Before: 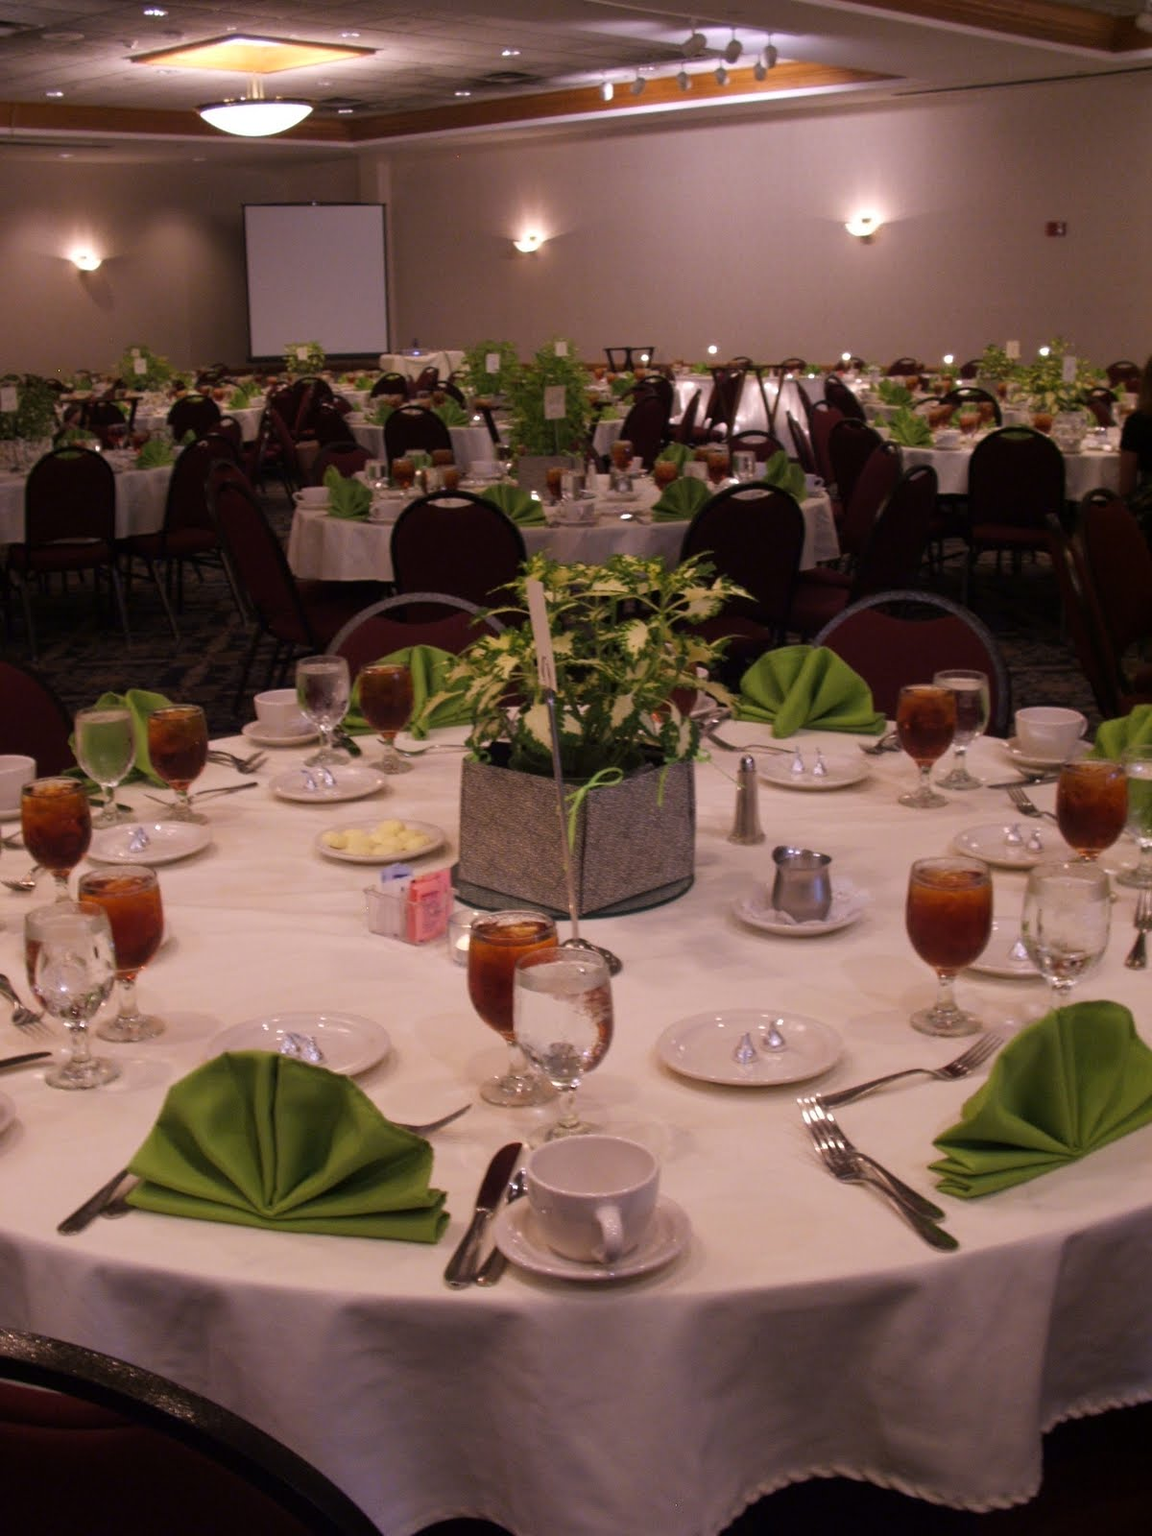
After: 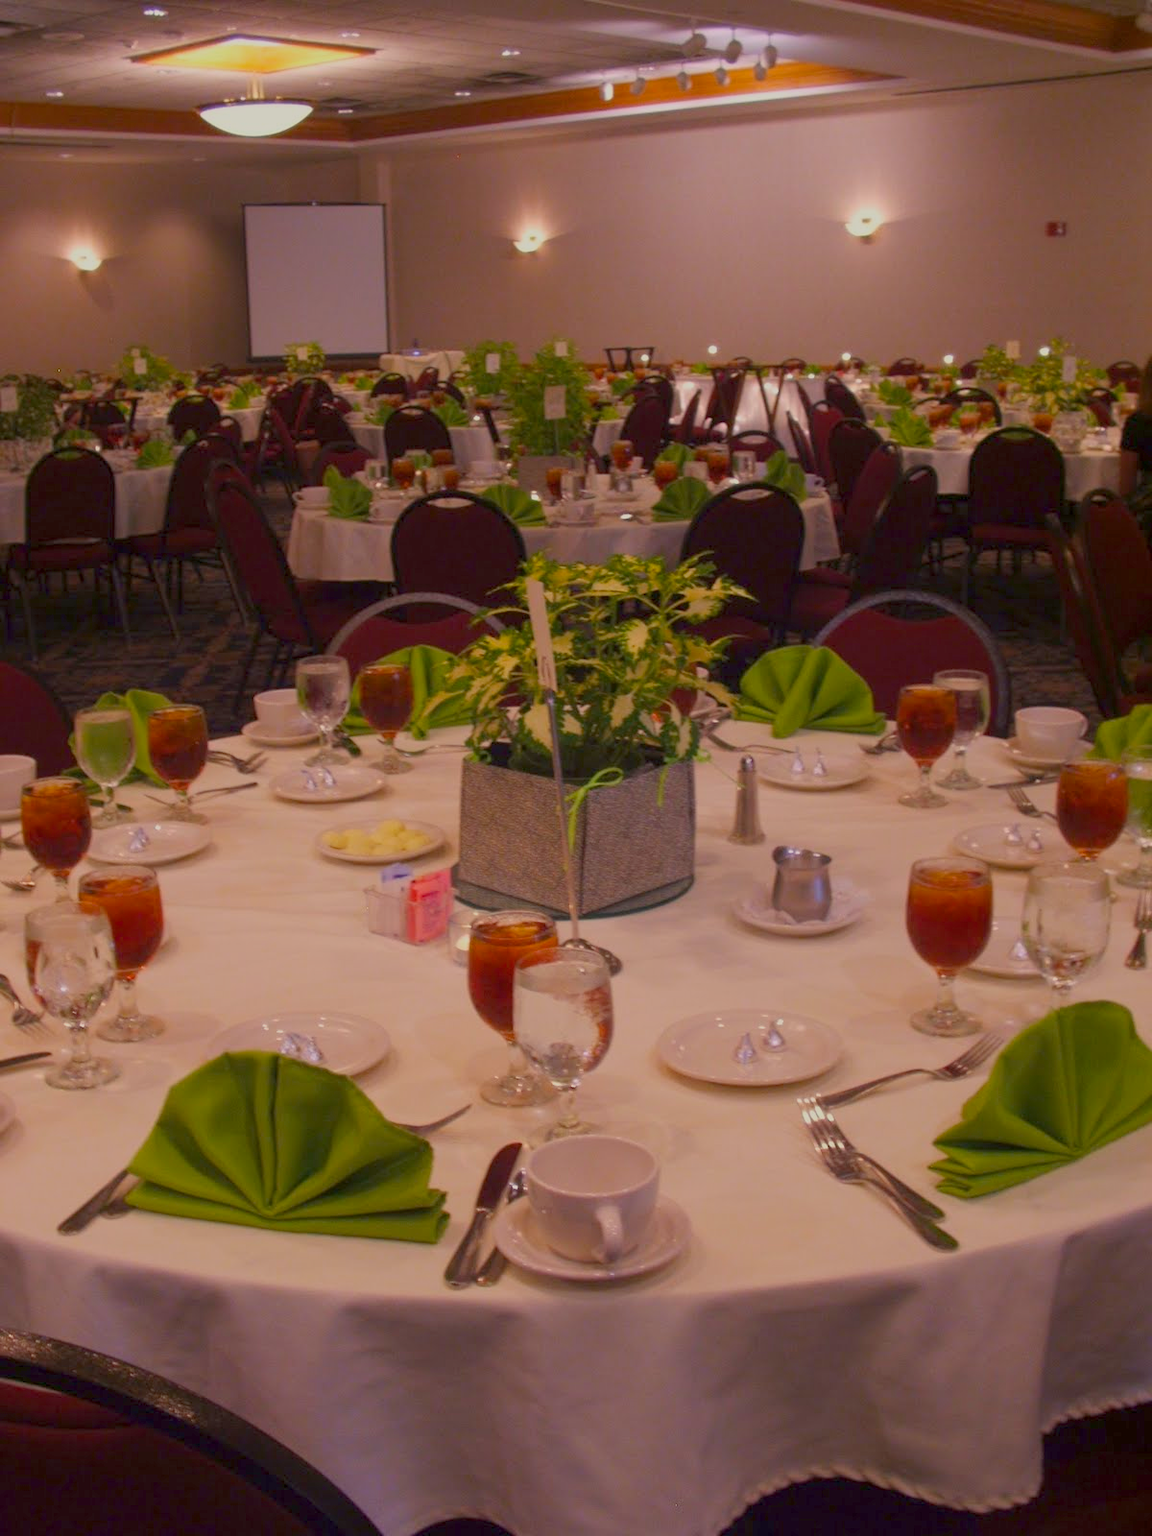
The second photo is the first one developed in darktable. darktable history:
color balance rgb: highlights gain › luminance 5.856%, highlights gain › chroma 2.627%, highlights gain › hue 88.3°, perceptual saturation grading › global saturation 29.524%, contrast -29.814%
